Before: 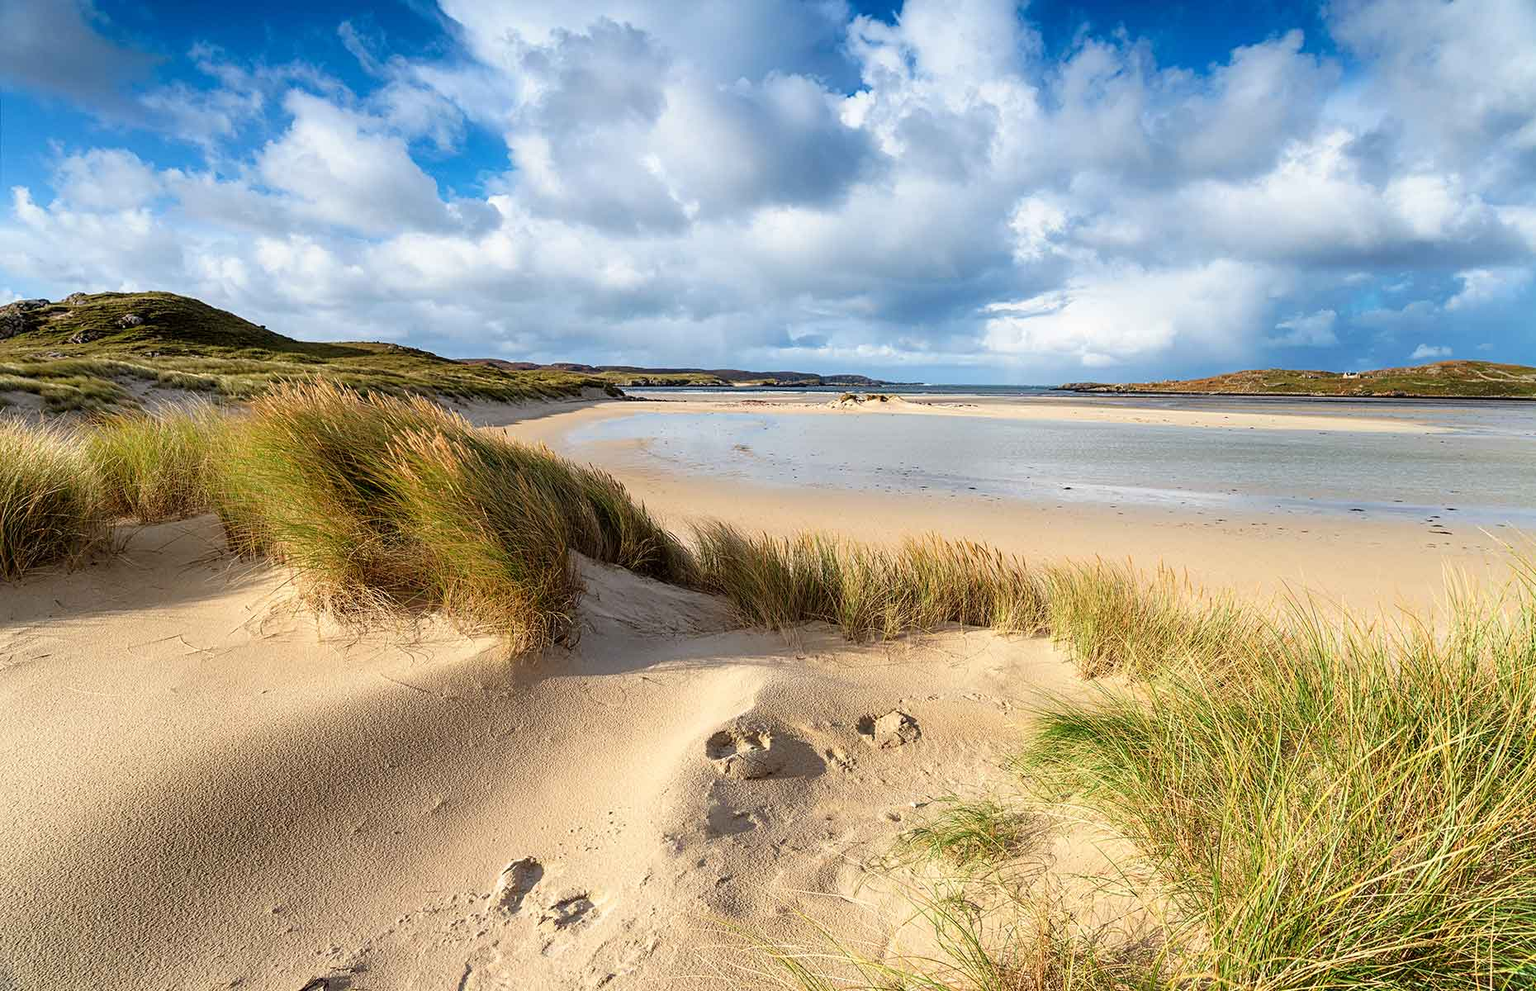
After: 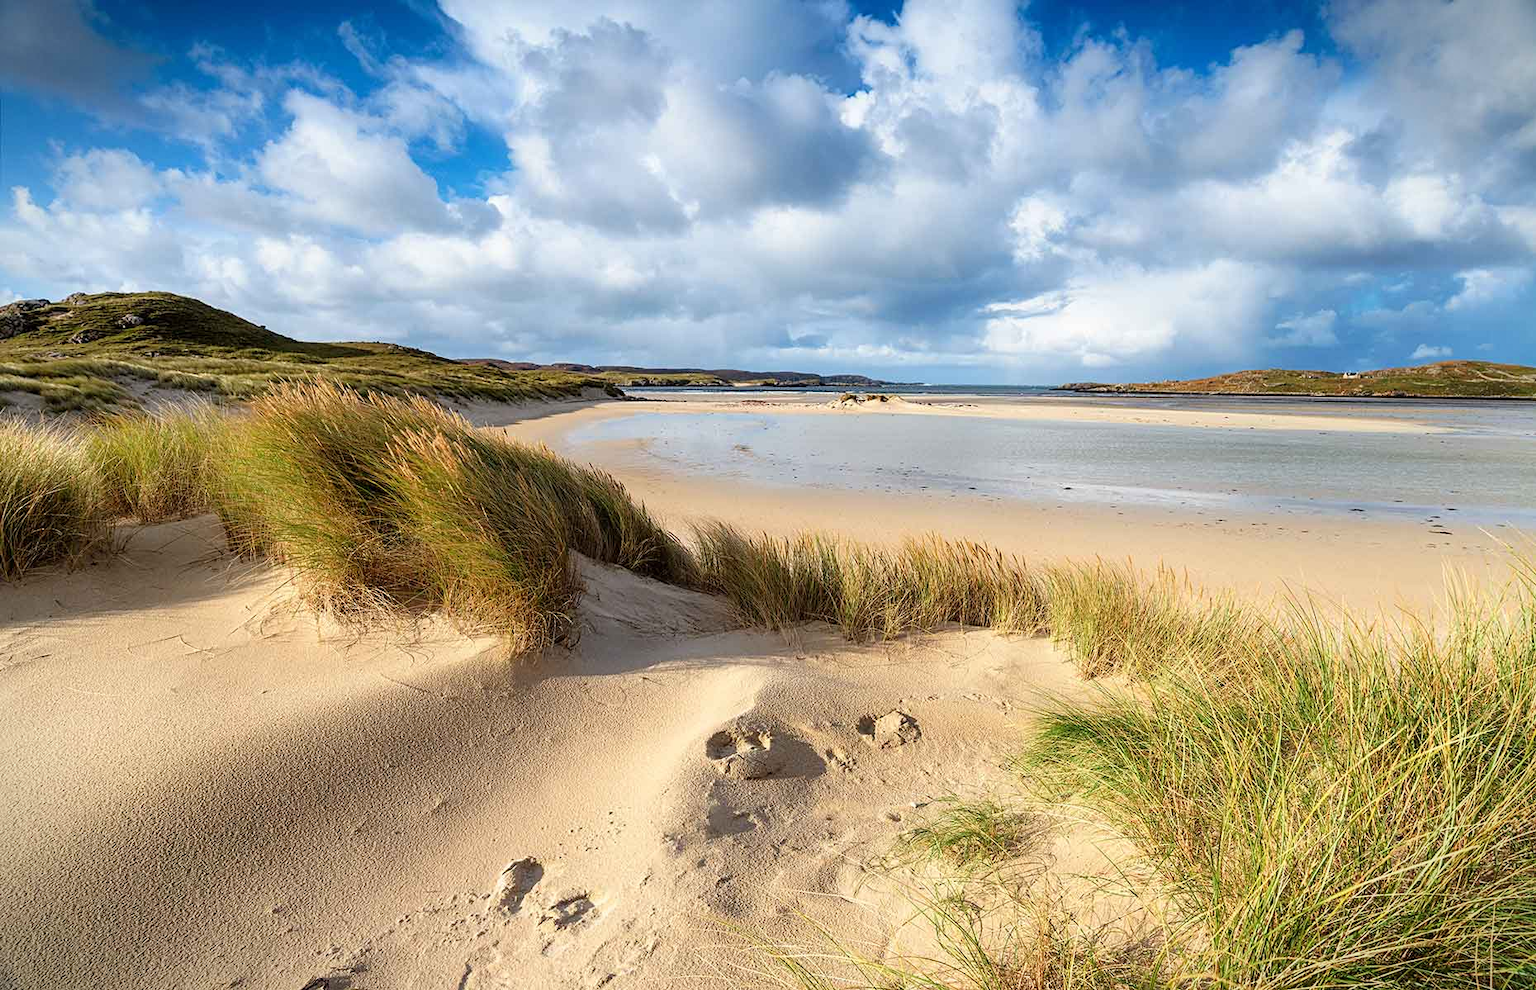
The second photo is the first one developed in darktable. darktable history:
vignetting: fall-off start 99.46%, brightness -0.631, saturation -0.015, width/height ratio 1.323
